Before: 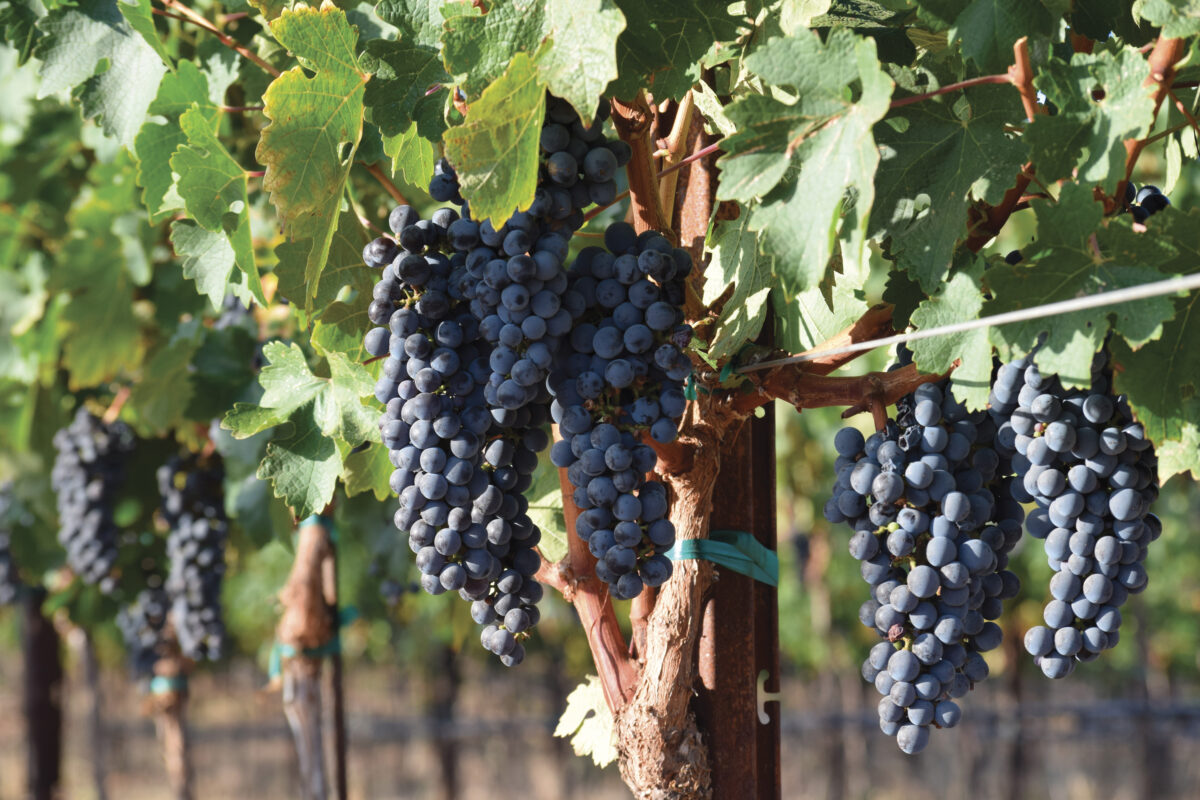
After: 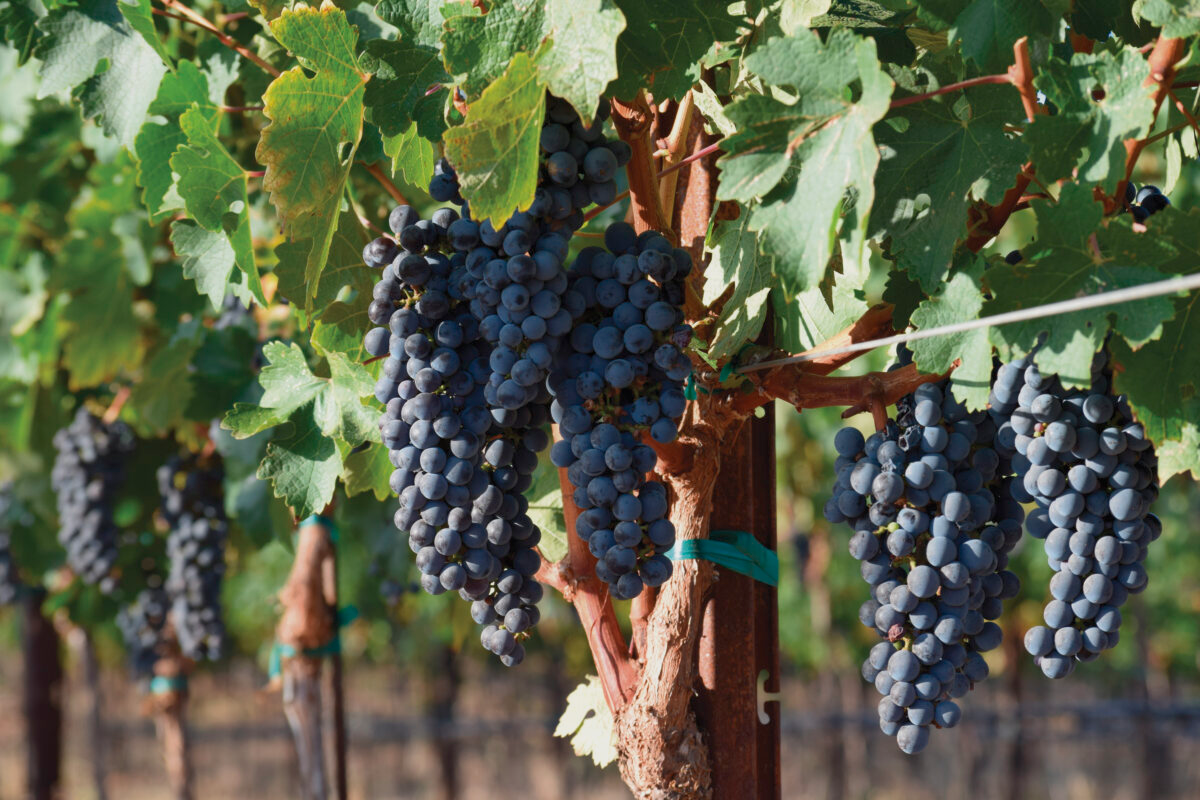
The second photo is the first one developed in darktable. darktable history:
tone equalizer: -8 EV 0.276 EV, -7 EV 0.435 EV, -6 EV 0.38 EV, -5 EV 0.243 EV, -3 EV -0.28 EV, -2 EV -0.445 EV, -1 EV -0.395 EV, +0 EV -0.277 EV
